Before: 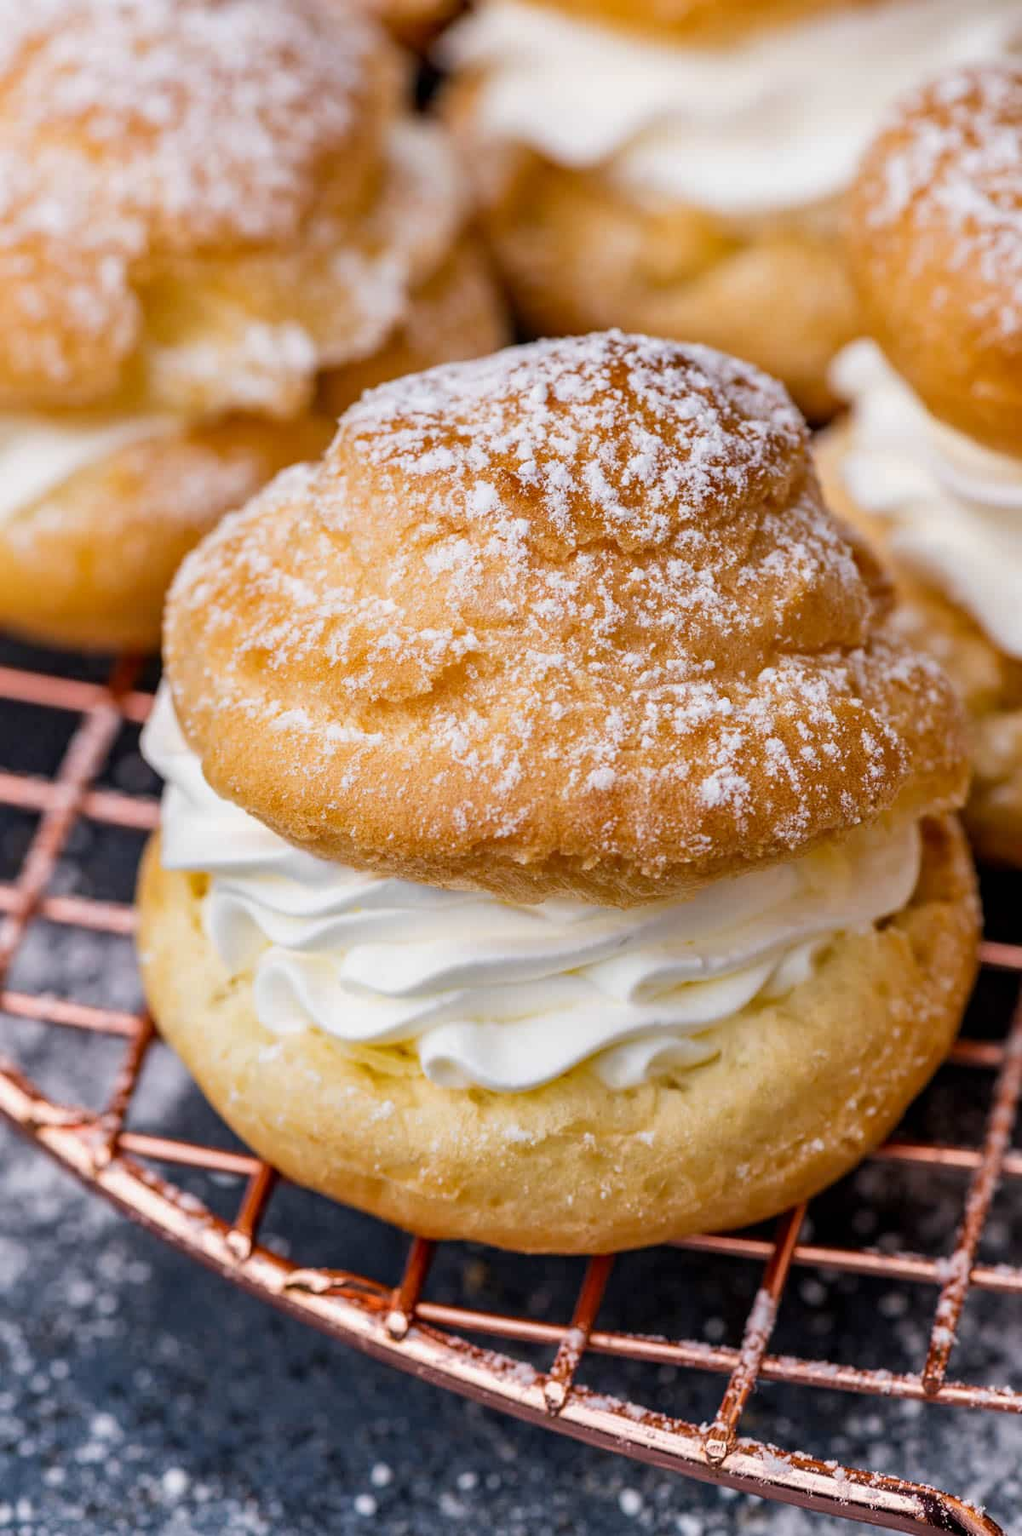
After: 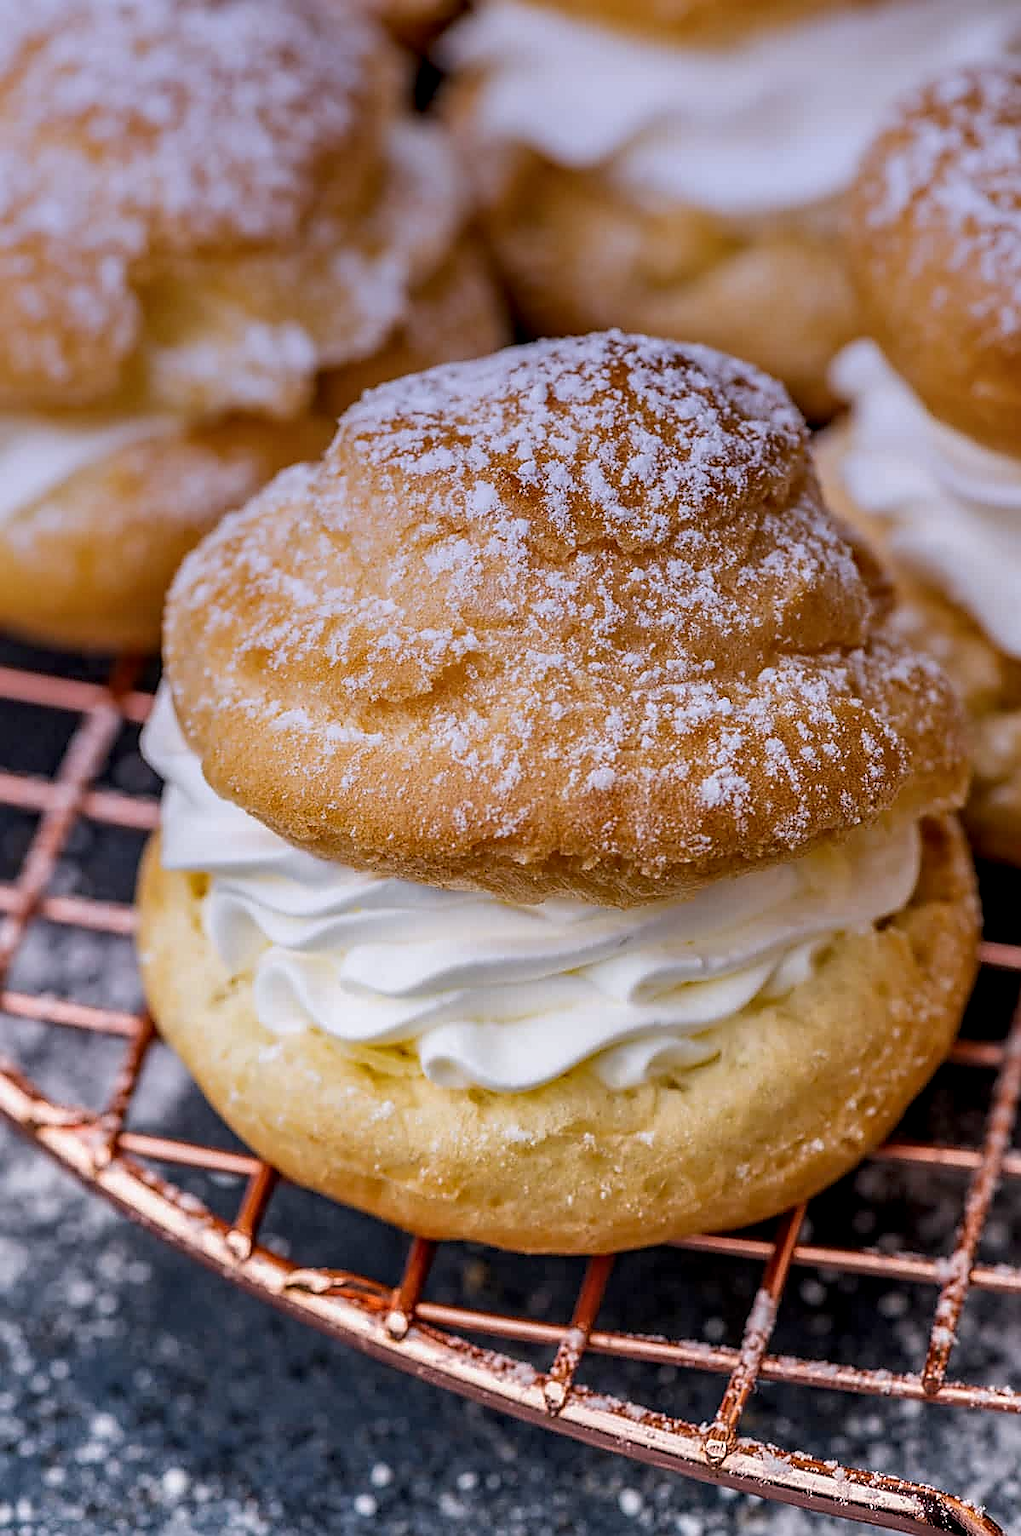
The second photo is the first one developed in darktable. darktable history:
sharpen: radius 1.4, amount 1.25, threshold 0.7
graduated density: hue 238.83°, saturation 50%
local contrast: on, module defaults
